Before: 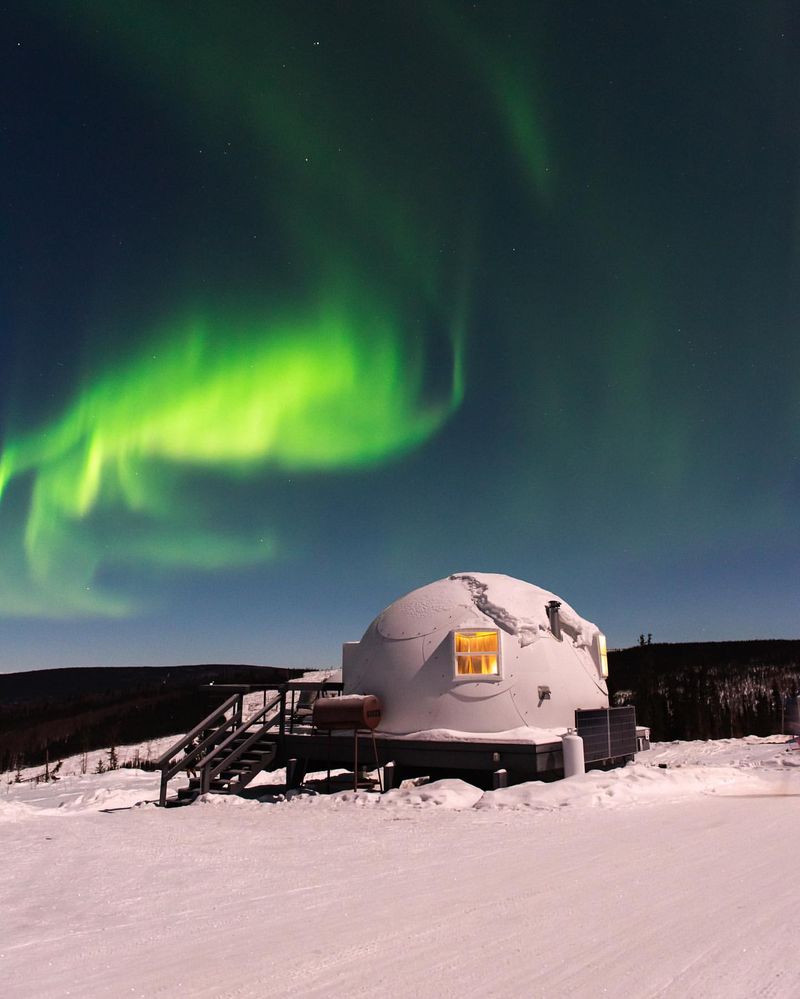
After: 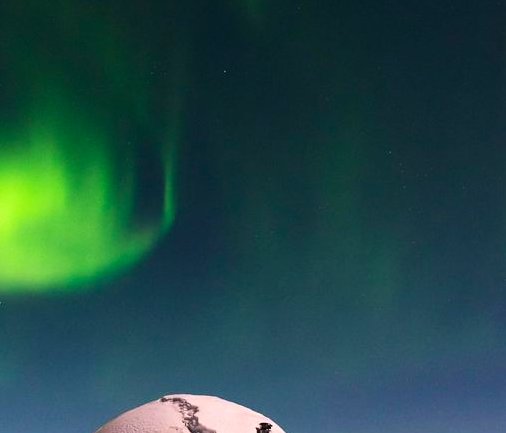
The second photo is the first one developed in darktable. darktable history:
contrast brightness saturation: contrast 0.151, brightness -0.005, saturation 0.105
tone equalizer: smoothing 1
crop: left 36.183%, top 17.912%, right 0.497%, bottom 38.67%
velvia: on, module defaults
